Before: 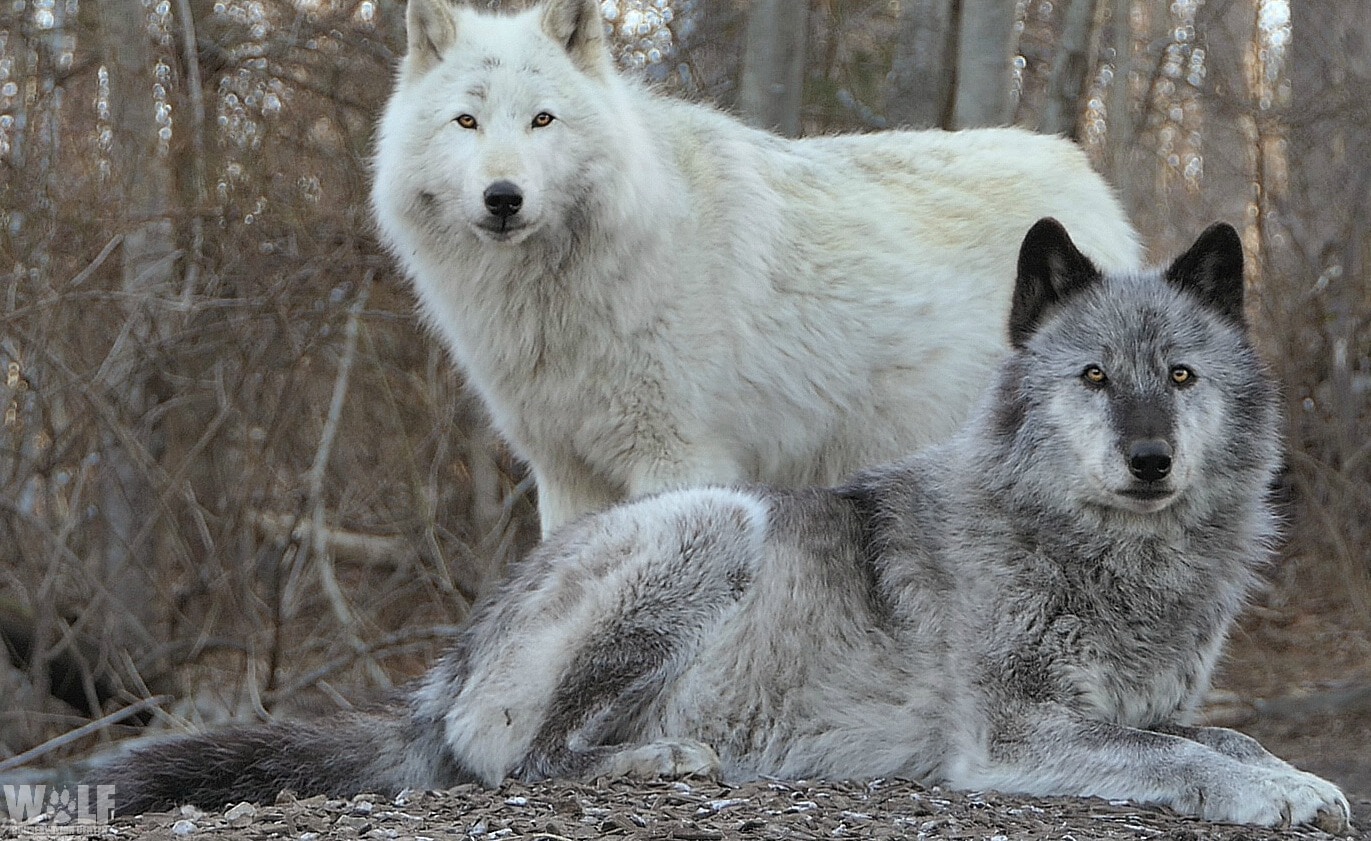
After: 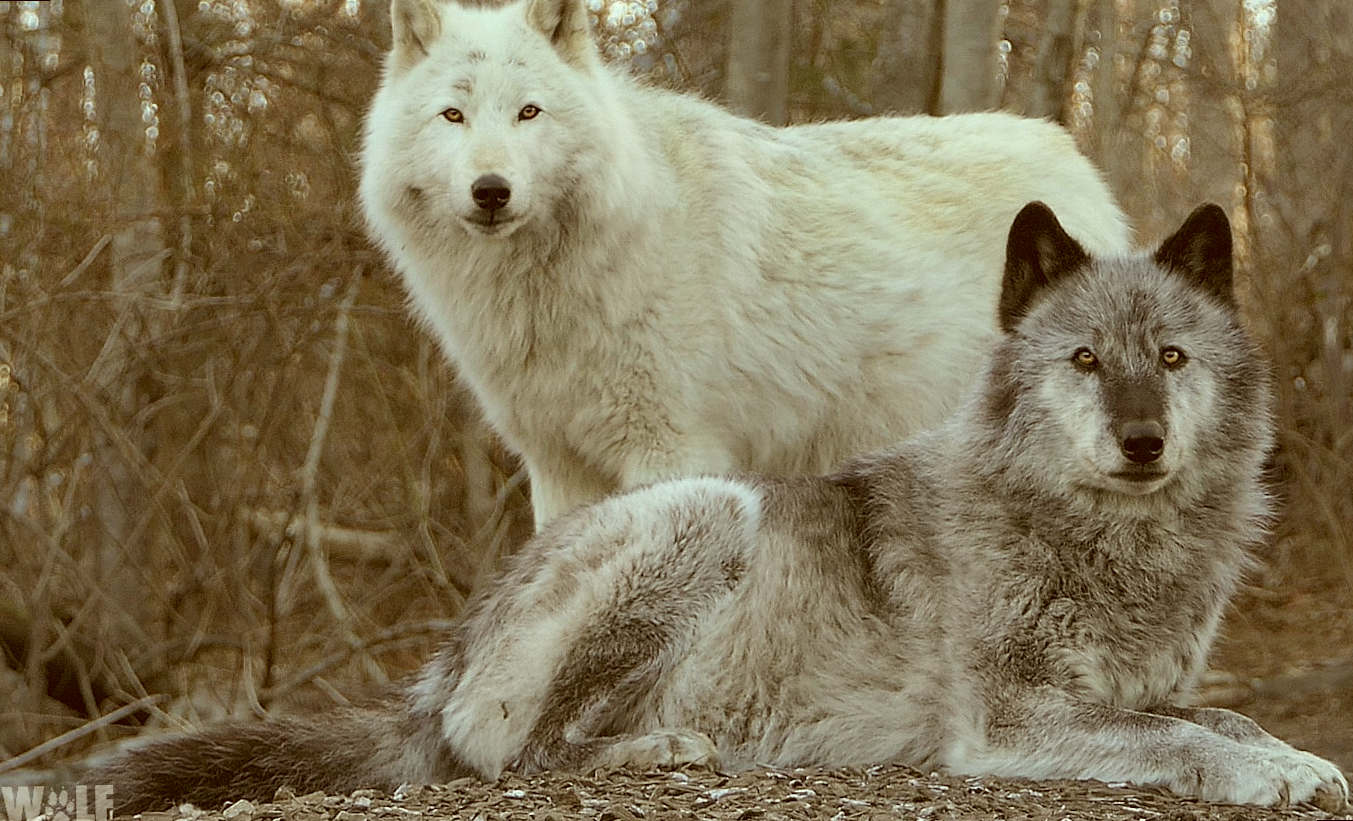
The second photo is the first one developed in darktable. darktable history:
rotate and perspective: rotation -1°, crop left 0.011, crop right 0.989, crop top 0.025, crop bottom 0.975
color correction: highlights a* -5.3, highlights b* 9.8, shadows a* 9.8, shadows b* 24.26
